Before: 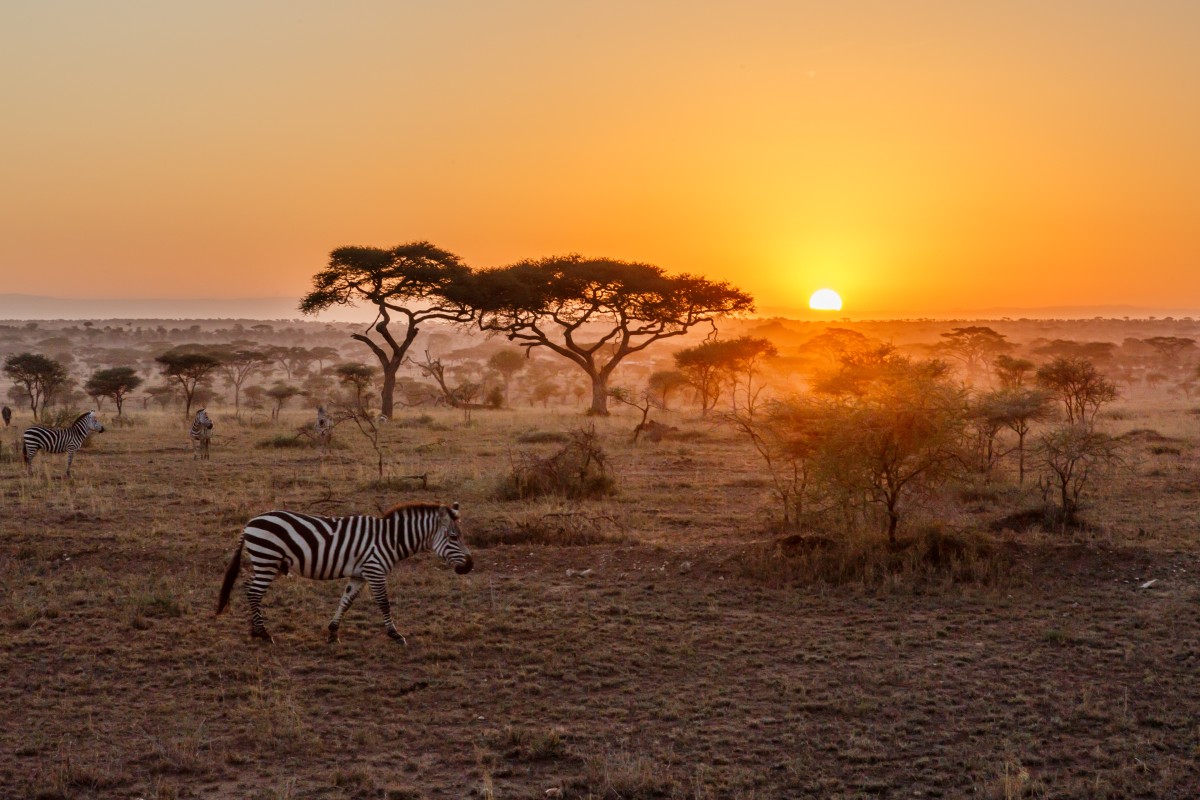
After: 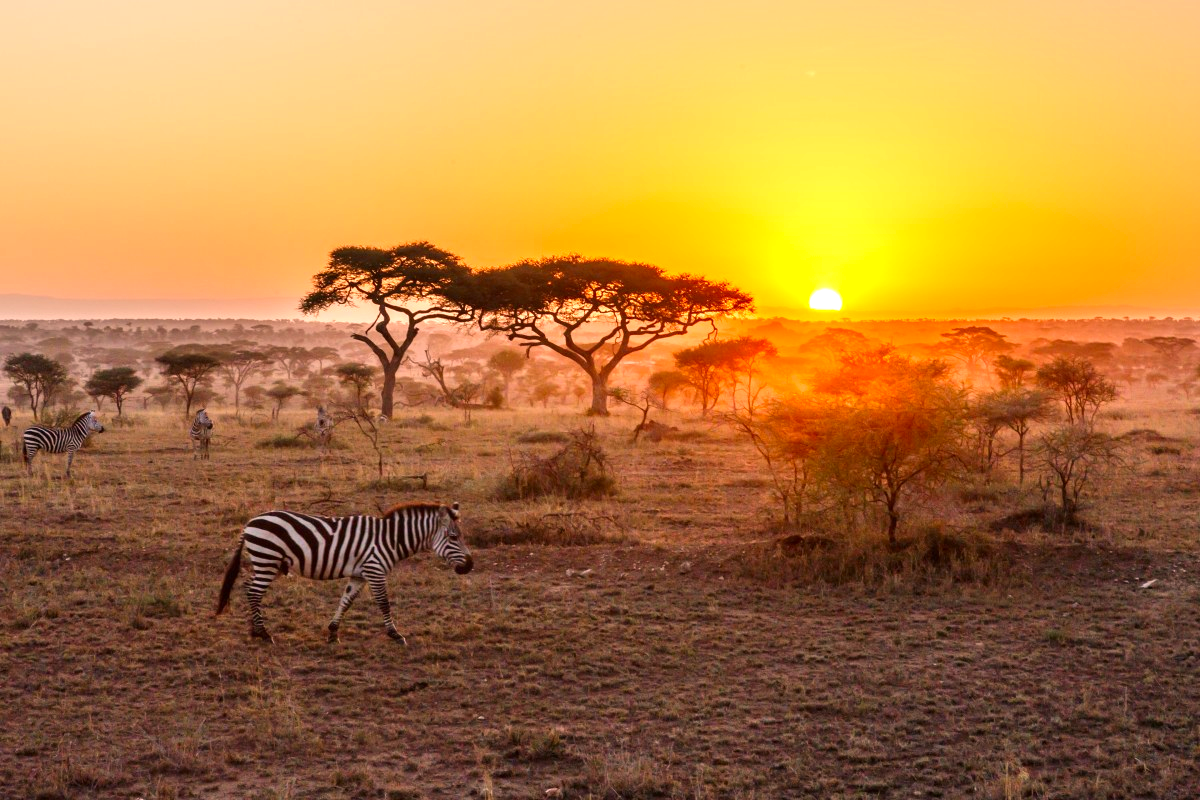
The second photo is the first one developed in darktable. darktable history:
color correction: highlights a* 7.34, highlights b* 4.37
contrast brightness saturation: contrast 0.04, saturation 0.16
exposure: black level correction 0, exposure 0.7 EV, compensate exposure bias true, compensate highlight preservation false
